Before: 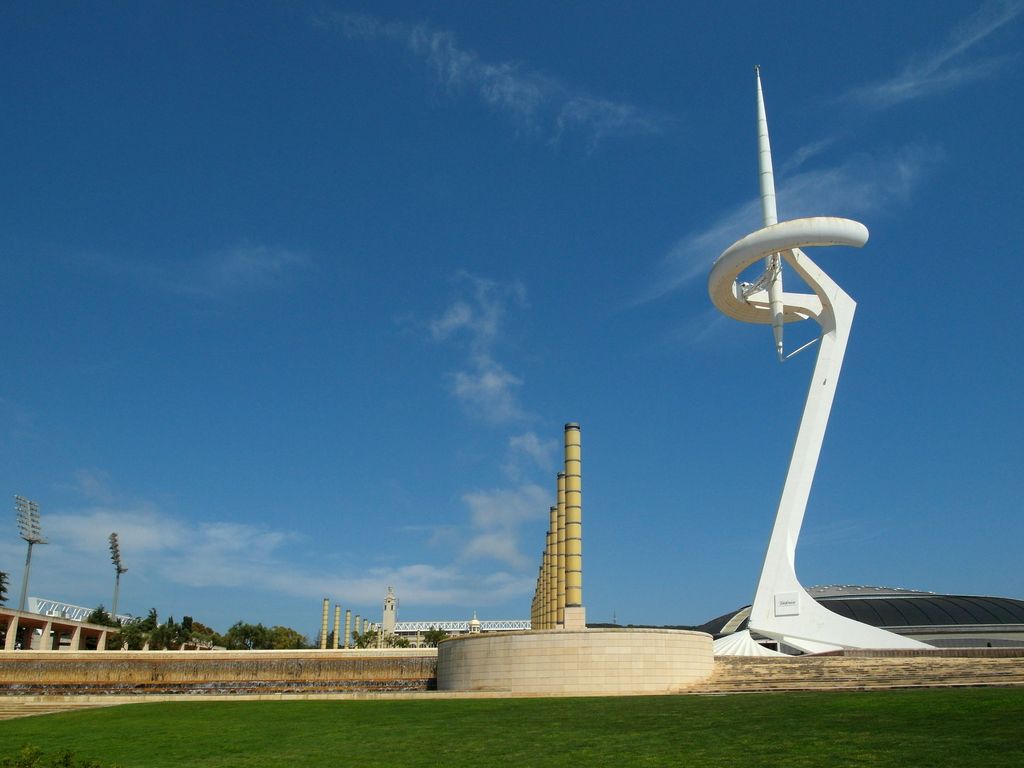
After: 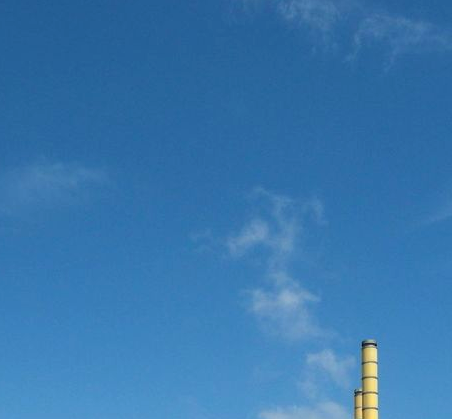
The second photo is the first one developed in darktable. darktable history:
exposure: exposure 0.21 EV, compensate exposure bias true, compensate highlight preservation false
crop: left 19.905%, top 10.835%, right 35.859%, bottom 34.514%
